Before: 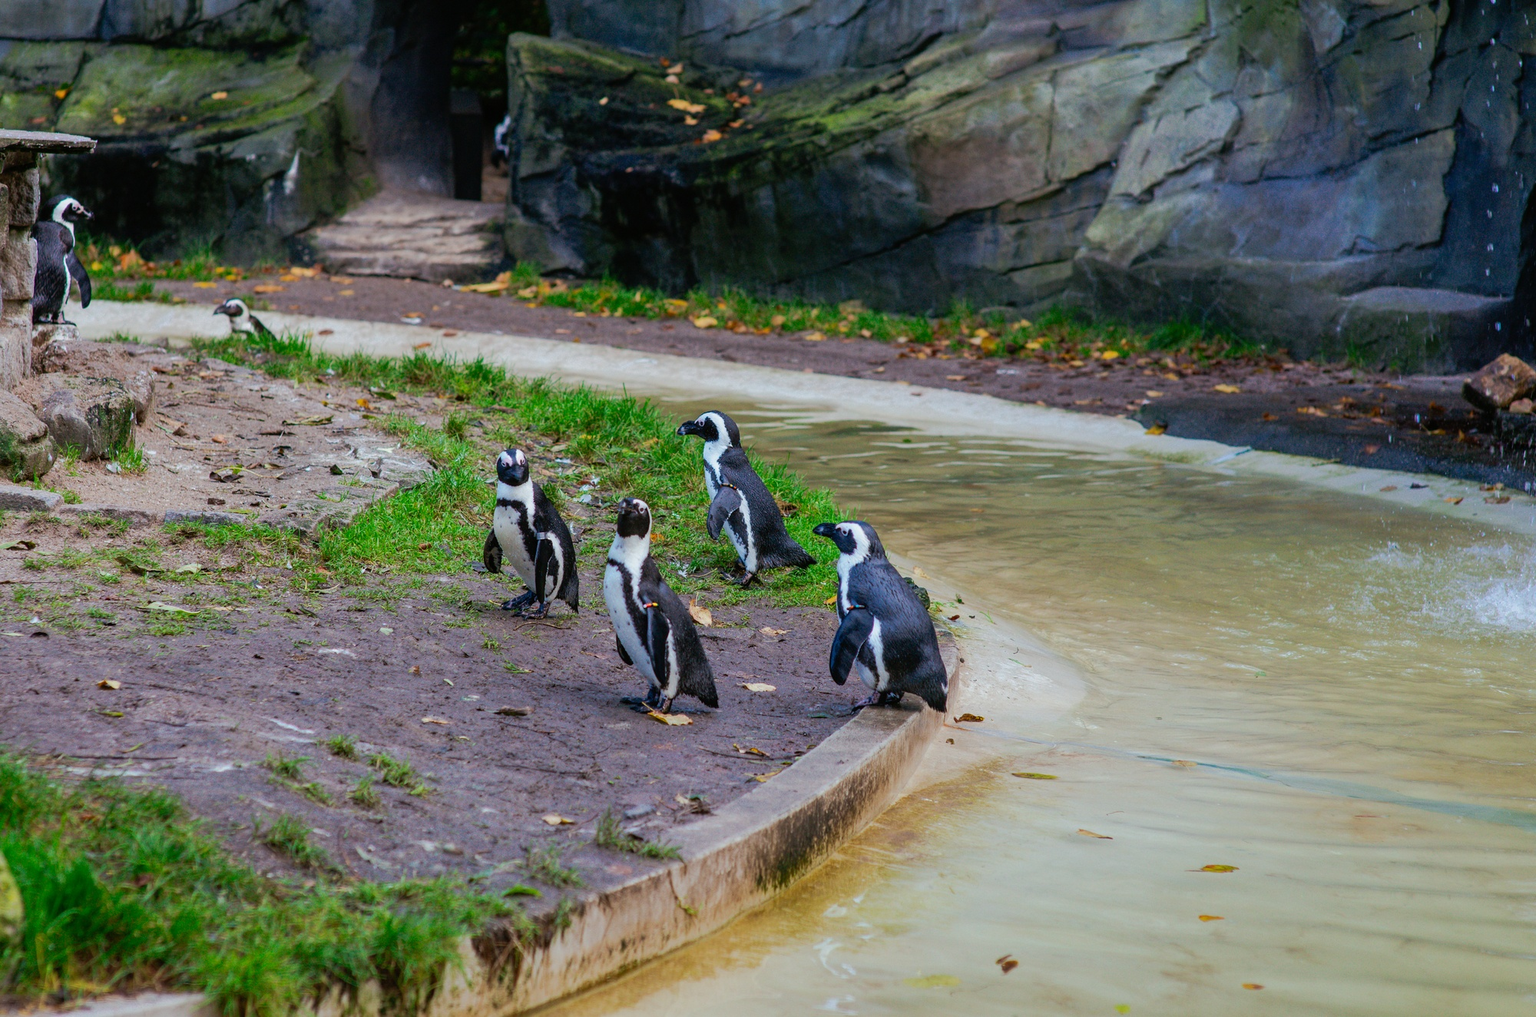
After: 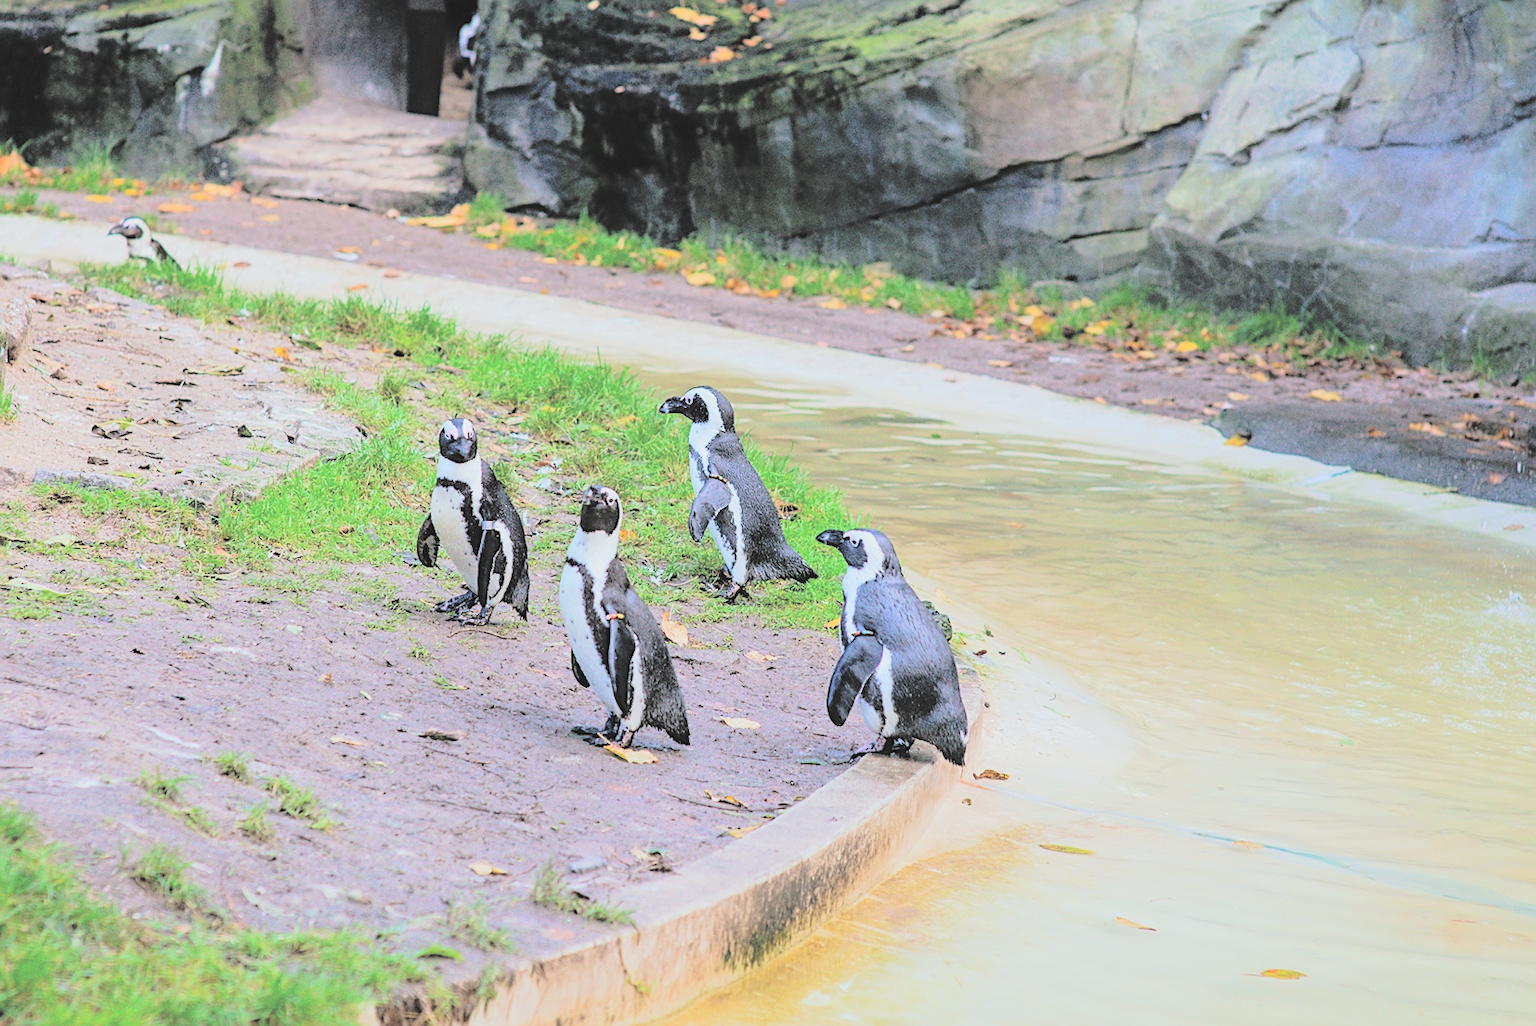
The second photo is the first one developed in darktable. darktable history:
sharpen: on, module defaults
contrast brightness saturation: brightness 0.983
crop and rotate: angle -3.31°, left 5.427%, top 5.23%, right 4.748%, bottom 4.111%
filmic rgb: black relative exposure -8.37 EV, white relative exposure 4.69 EV, threshold 2.95 EV, hardness 3.8, enable highlight reconstruction true
